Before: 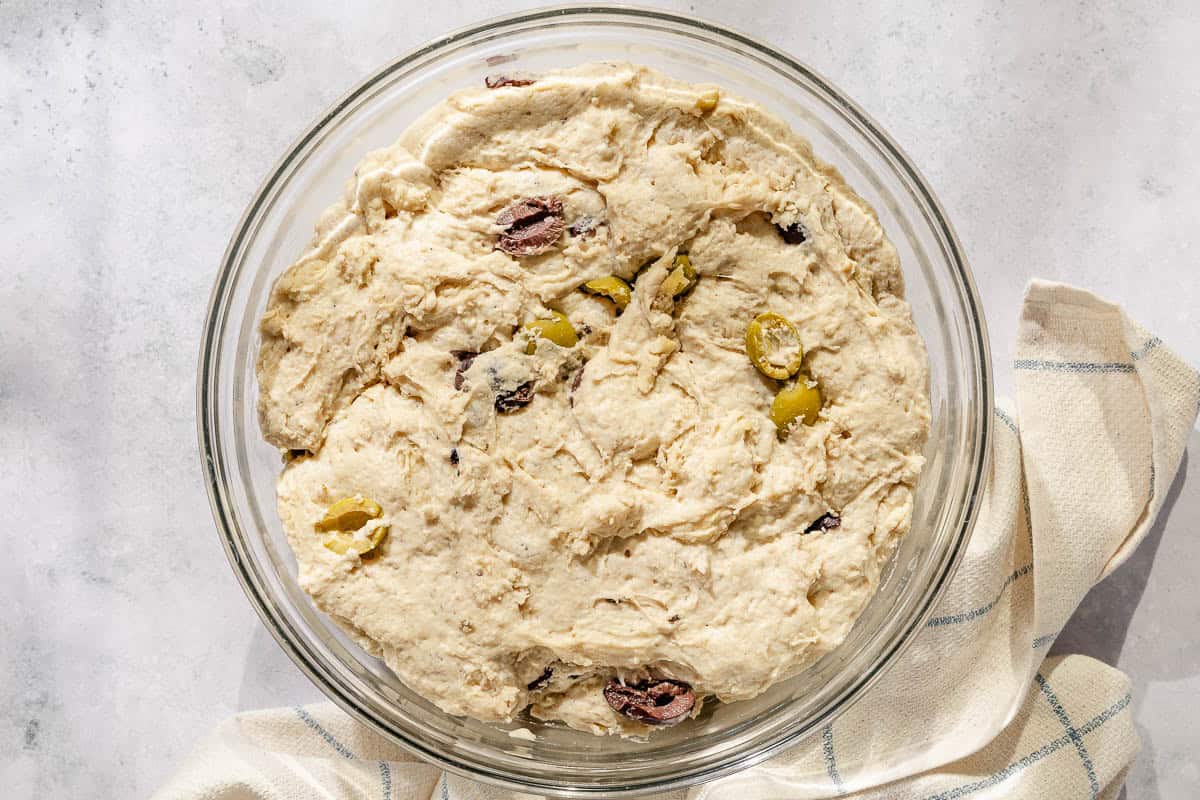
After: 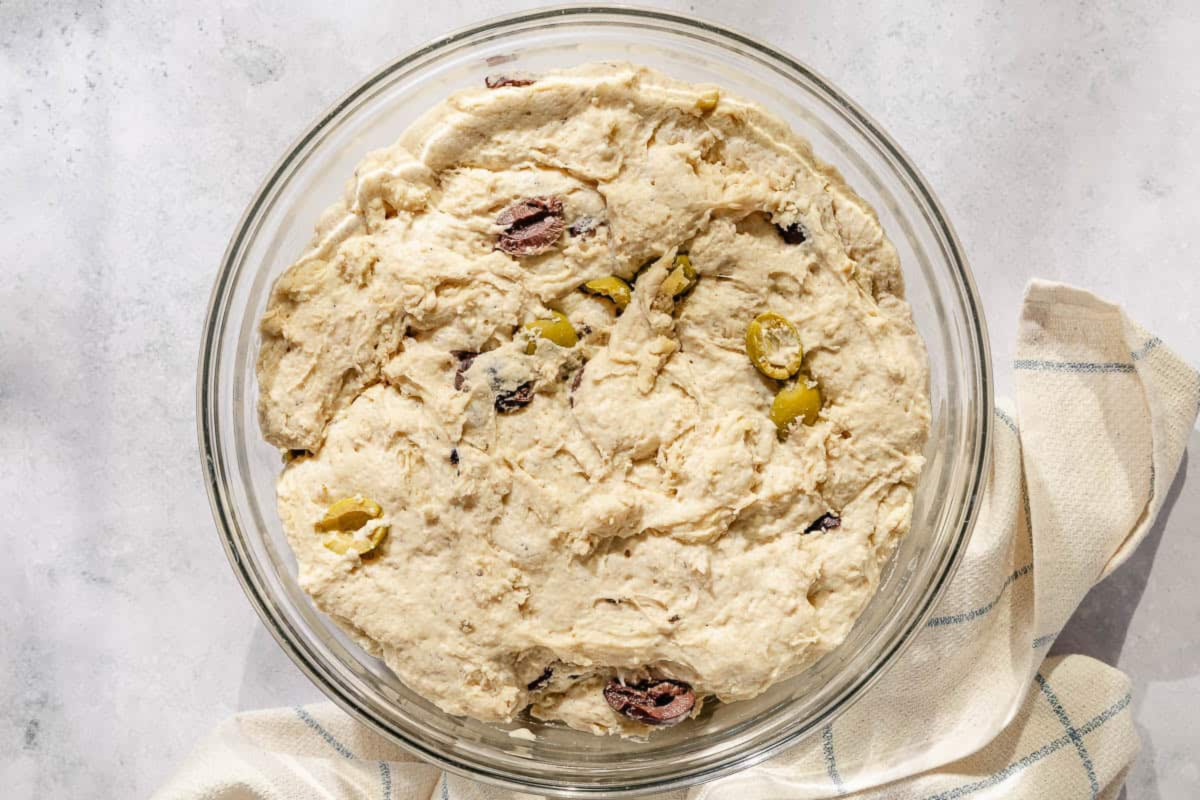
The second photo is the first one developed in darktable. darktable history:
lowpass: radius 0.5, unbound 0
contrast equalizer: y [[0.5 ×6], [0.5 ×6], [0.5, 0.5, 0.501, 0.545, 0.707, 0.863], [0 ×6], [0 ×6]]
